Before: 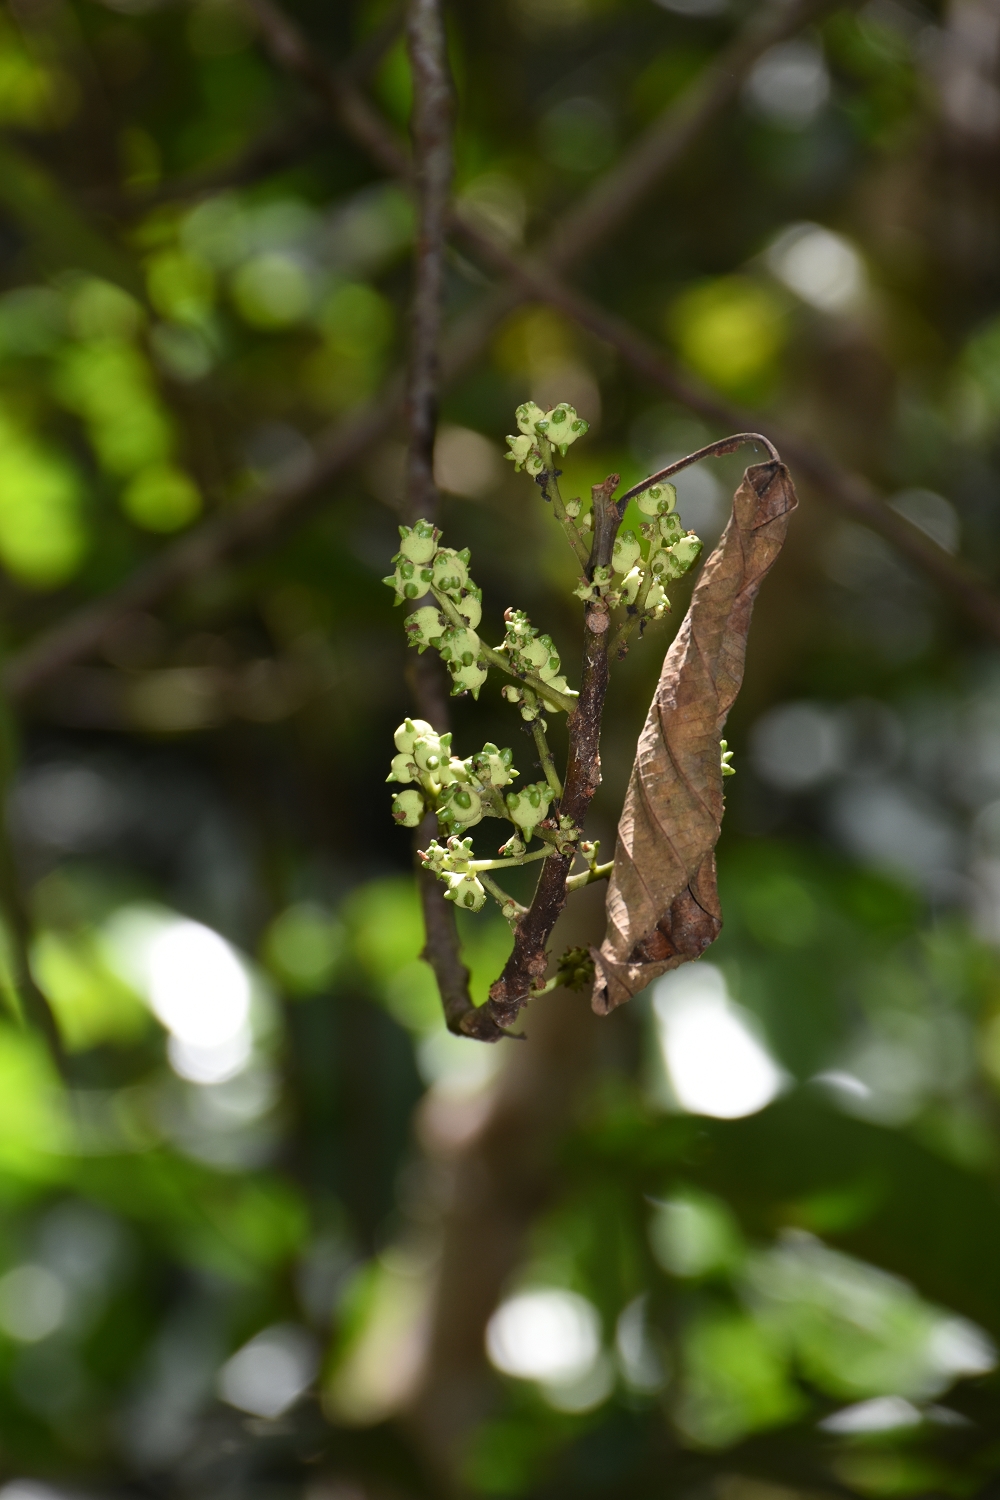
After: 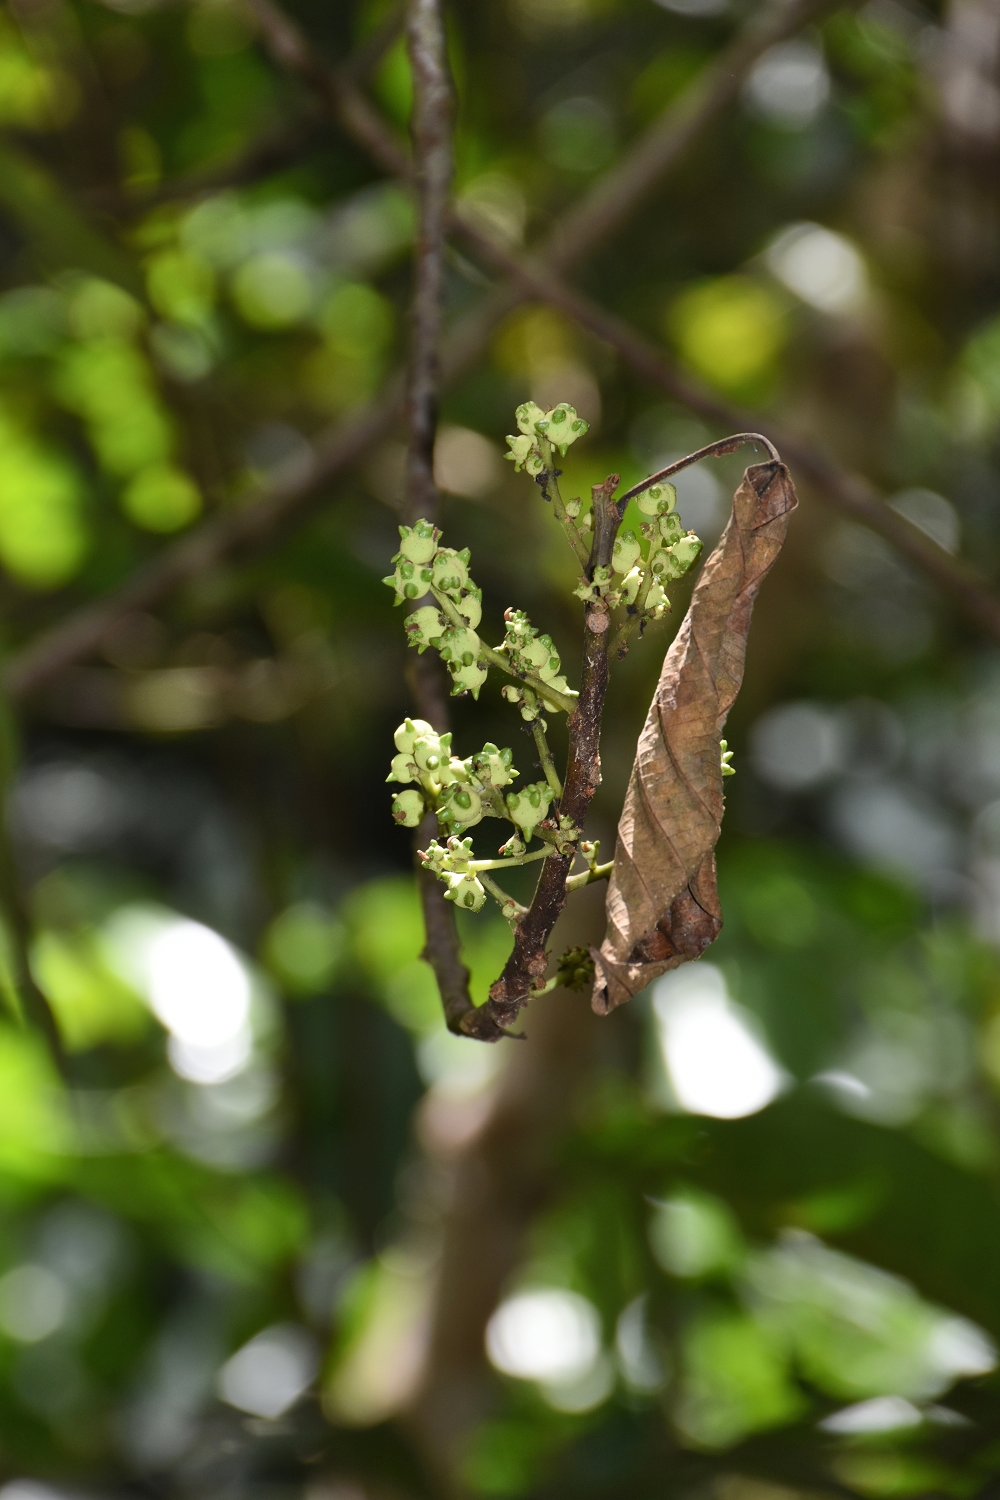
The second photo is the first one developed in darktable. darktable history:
shadows and highlights: shadows color adjustment 97.67%, soften with gaussian
